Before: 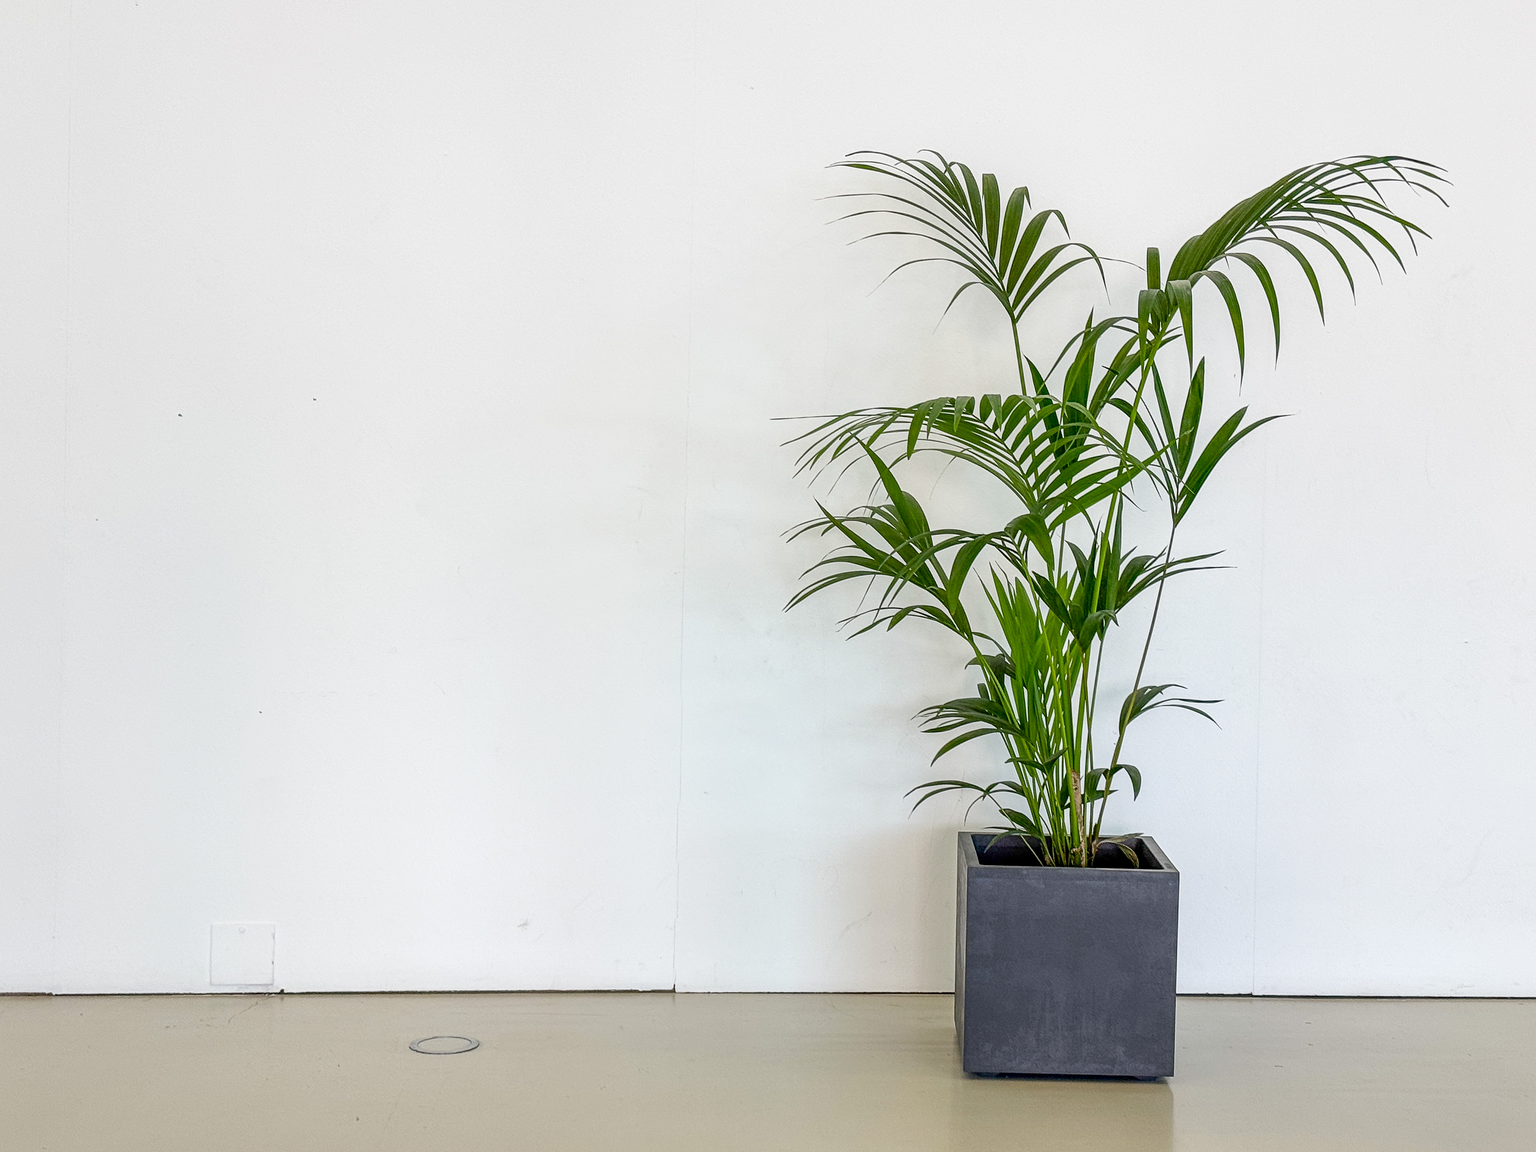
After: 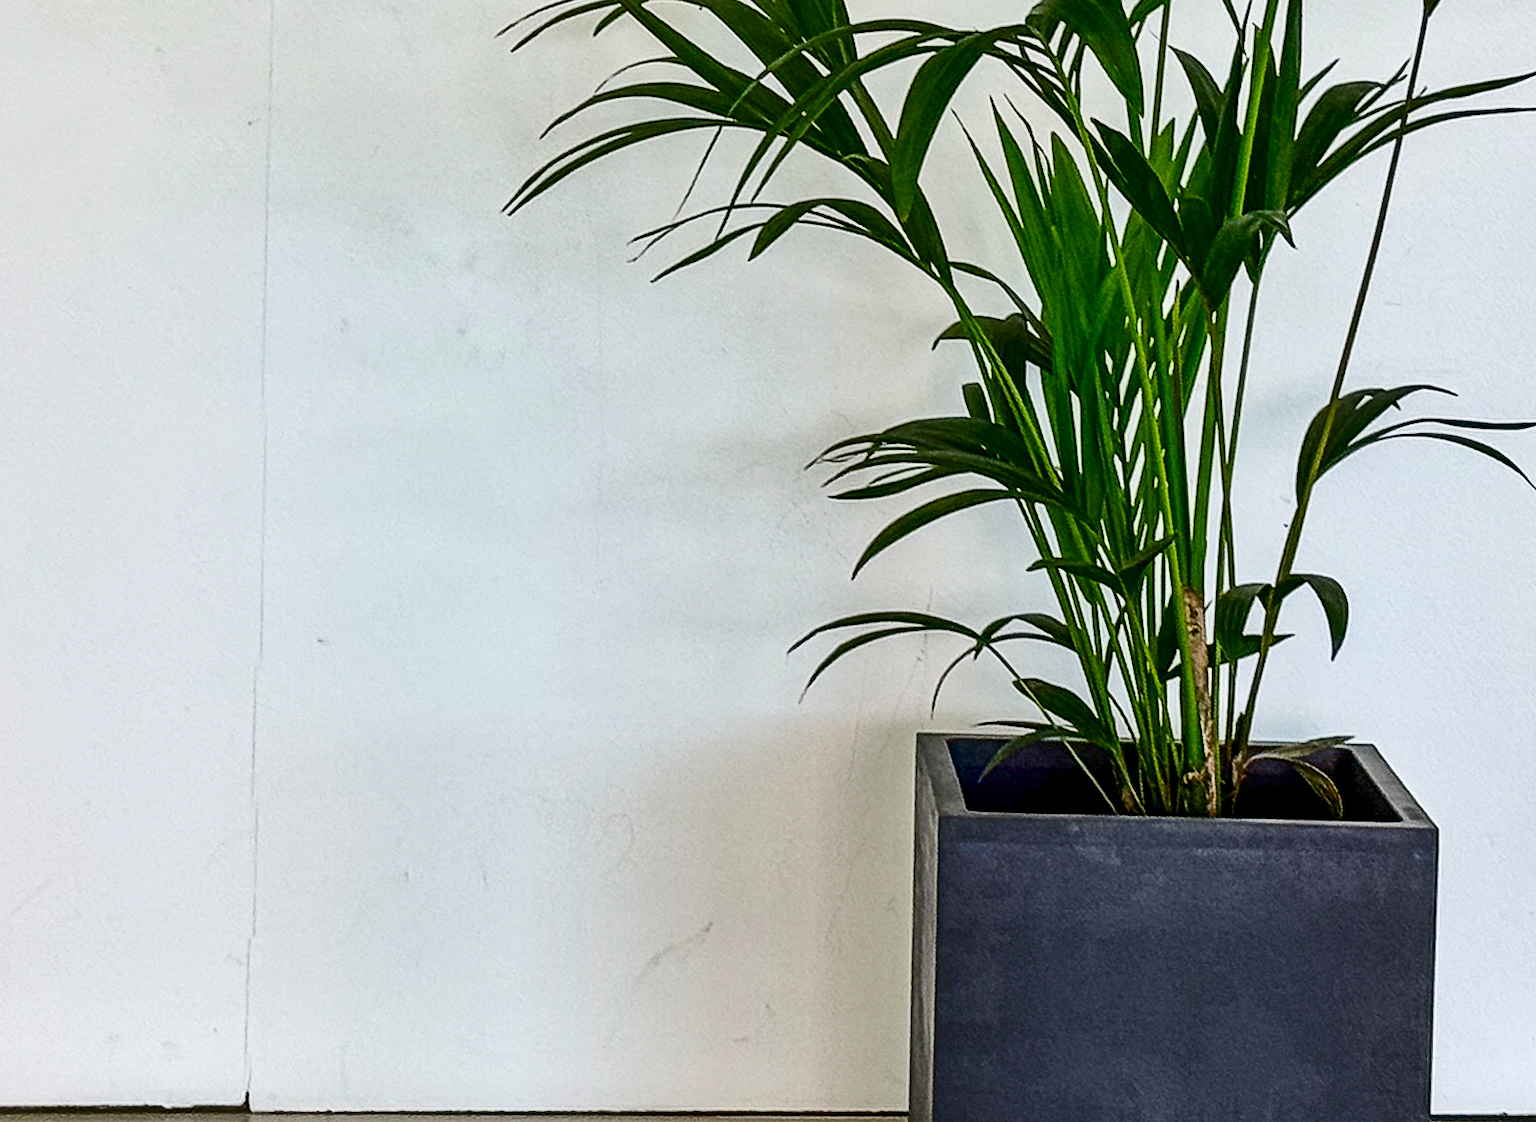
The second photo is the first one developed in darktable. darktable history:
shadows and highlights: soften with gaussian
contrast brightness saturation: contrast 0.216, brightness -0.185, saturation 0.232
crop: left 37.087%, top 45.231%, right 20.497%, bottom 13.463%
